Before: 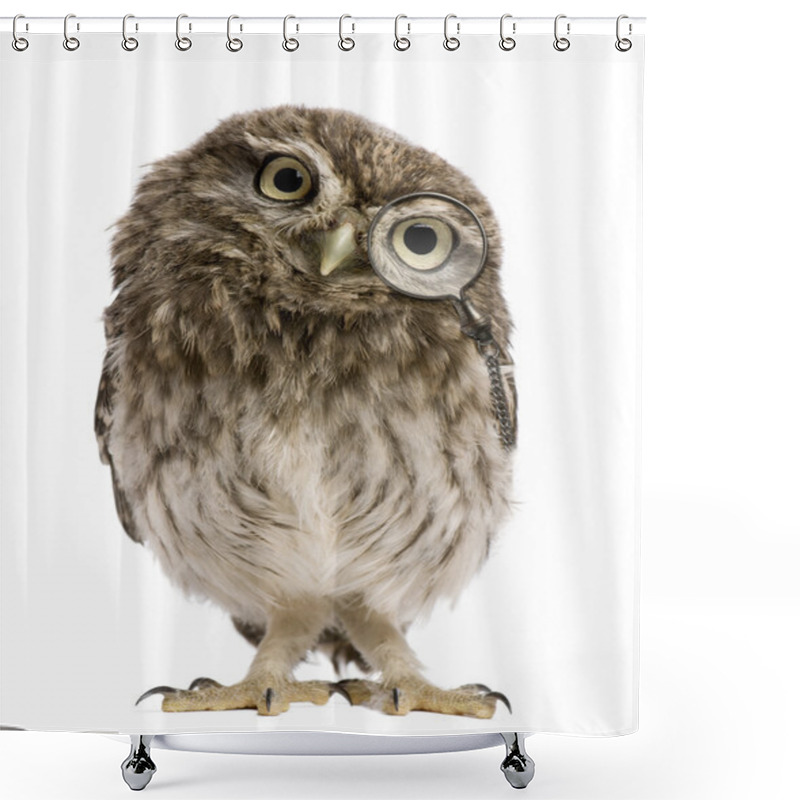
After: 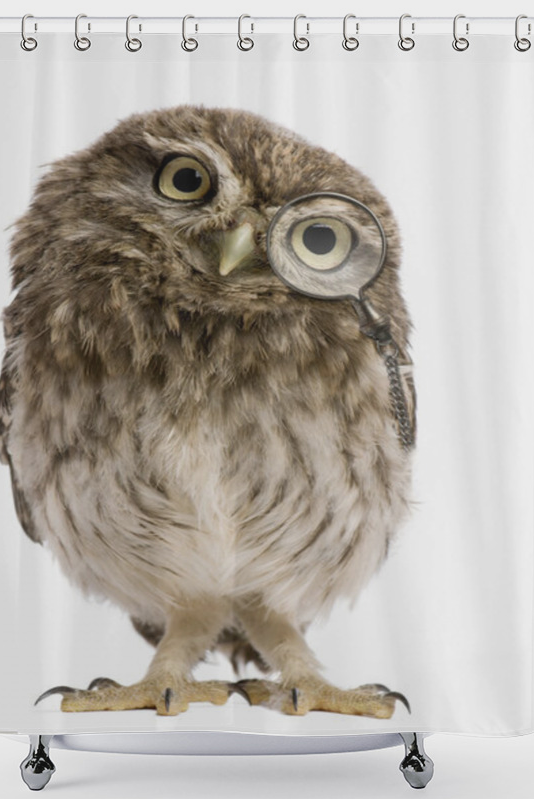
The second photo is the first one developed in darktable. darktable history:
contrast brightness saturation: contrast -0.117
crop and rotate: left 12.675%, right 20.463%
levels: levels [0.016, 0.5, 0.996]
exposure: exposure -0.047 EV, compensate highlight preservation false
